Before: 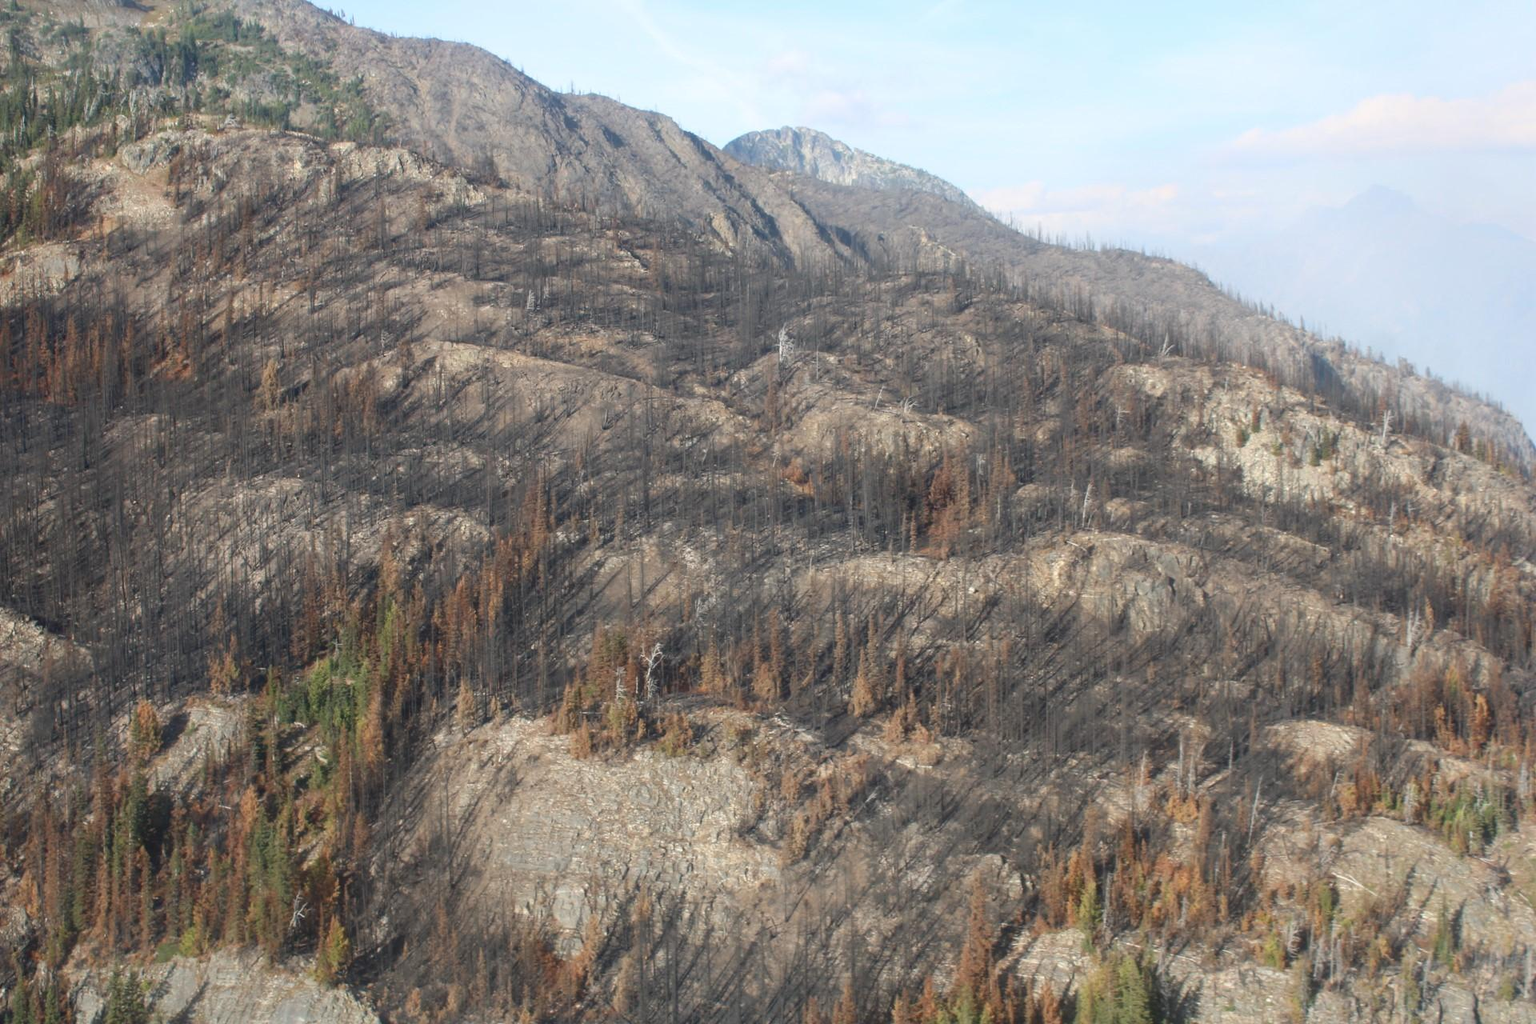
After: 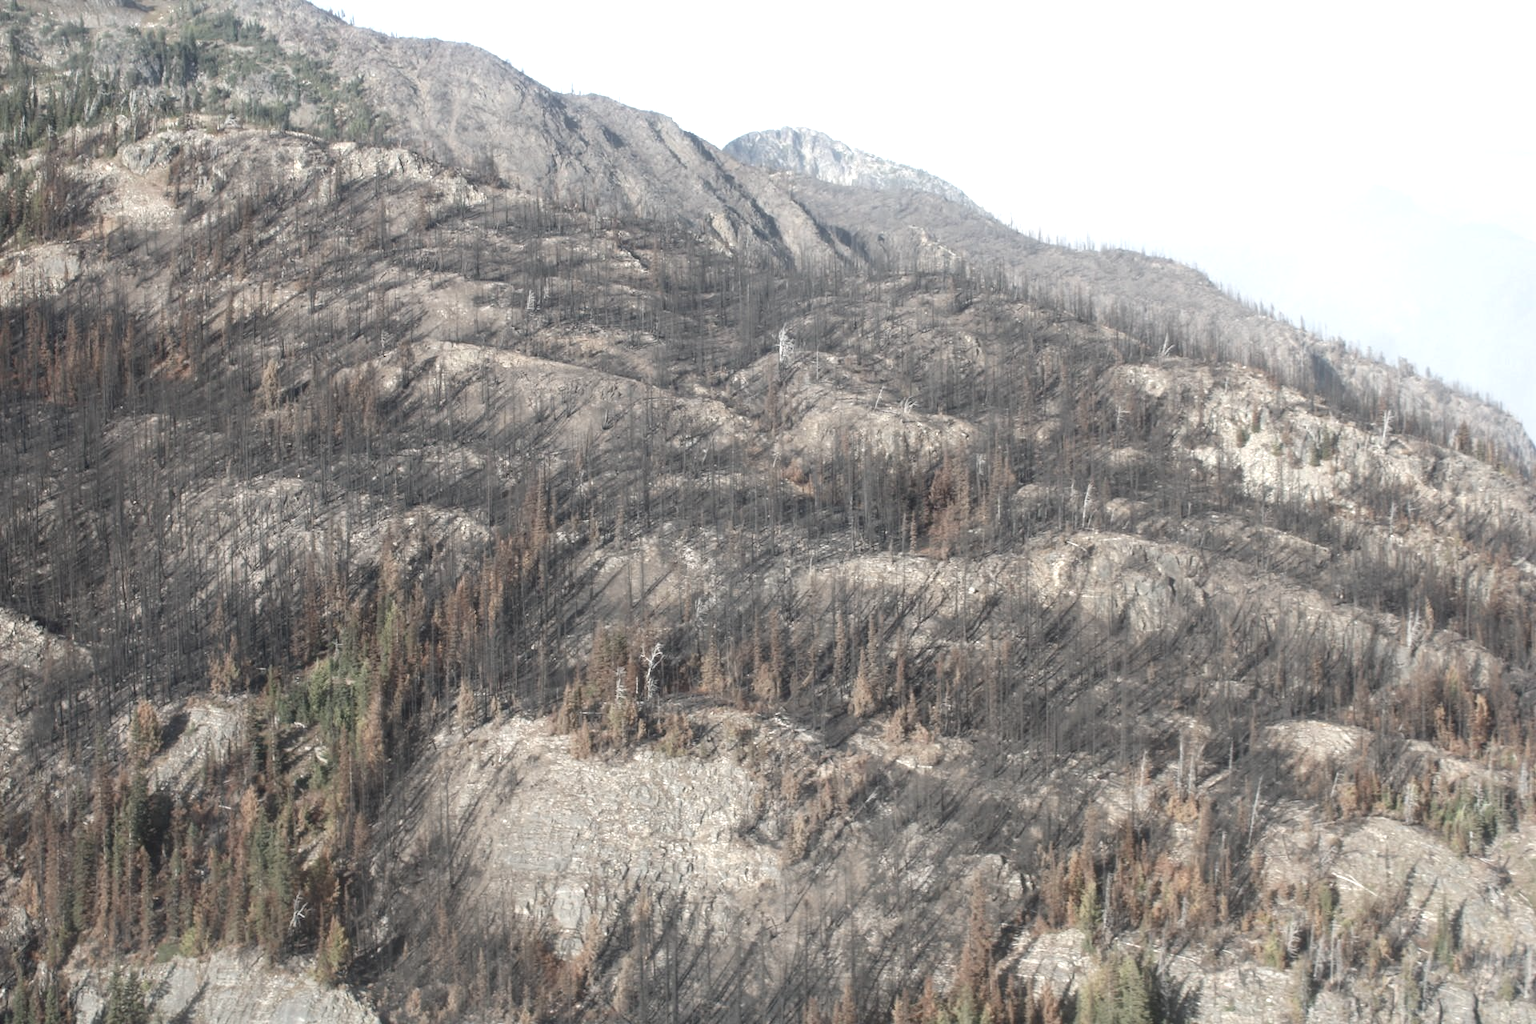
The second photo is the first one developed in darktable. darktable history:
exposure: black level correction 0.001, exposure 0.5 EV, compensate highlight preservation false
color correction: highlights b* 0.022, saturation 0.492
